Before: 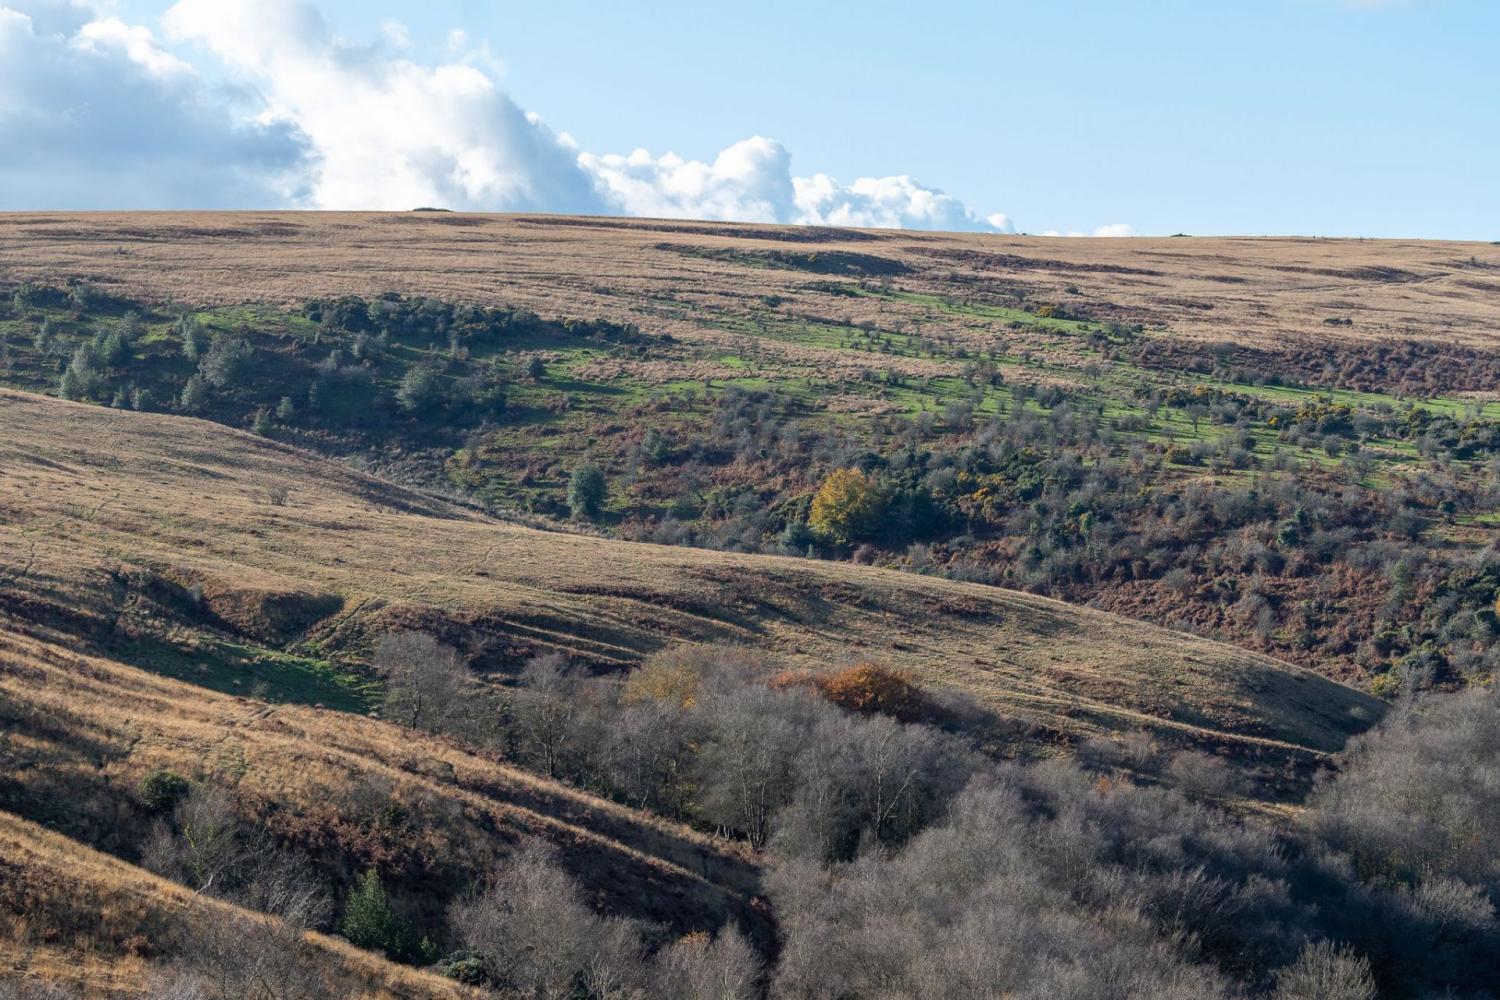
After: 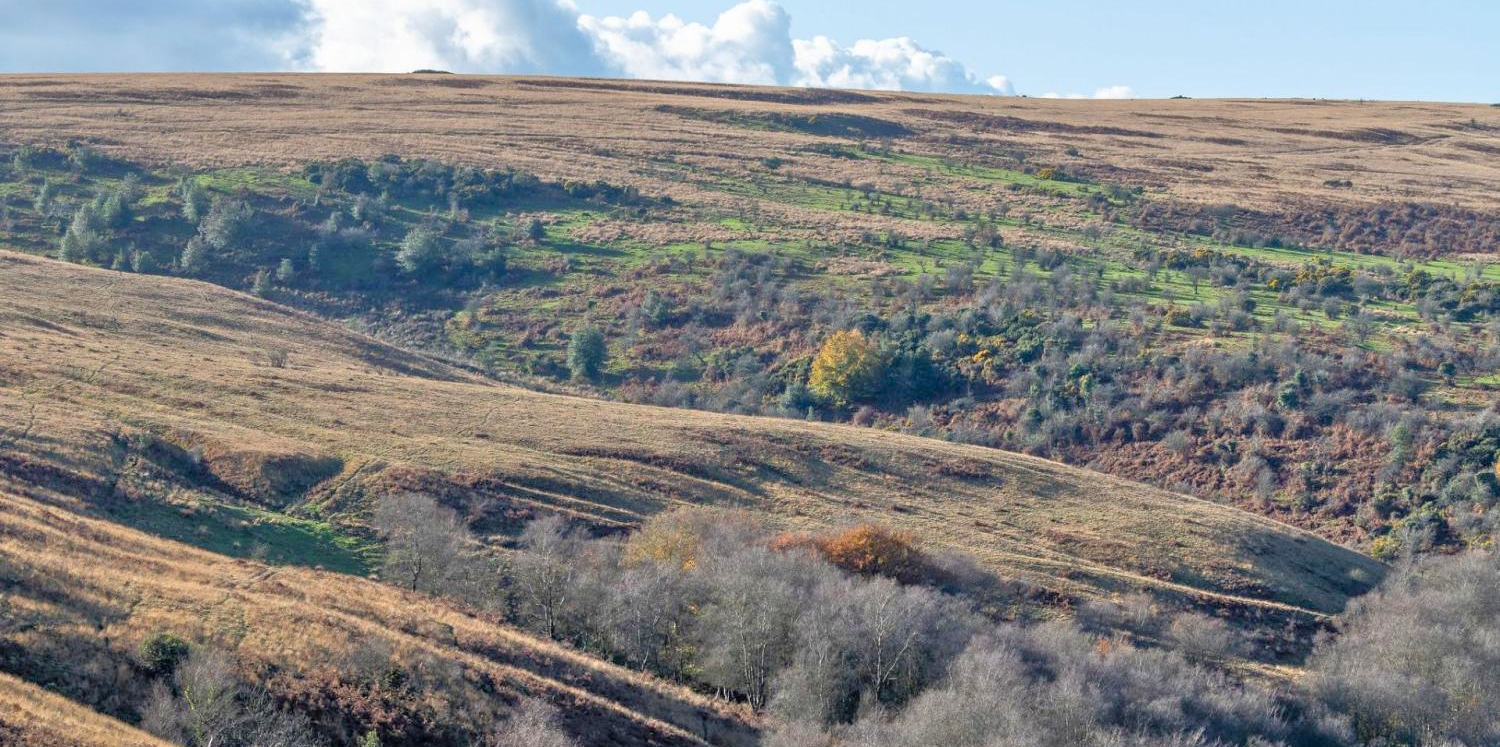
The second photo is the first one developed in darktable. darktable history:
tone equalizer: -7 EV 0.149 EV, -6 EV 0.584 EV, -5 EV 1.12 EV, -4 EV 1.34 EV, -3 EV 1.16 EV, -2 EV 0.6 EV, -1 EV 0.147 EV
crop: top 13.889%, bottom 11.403%
